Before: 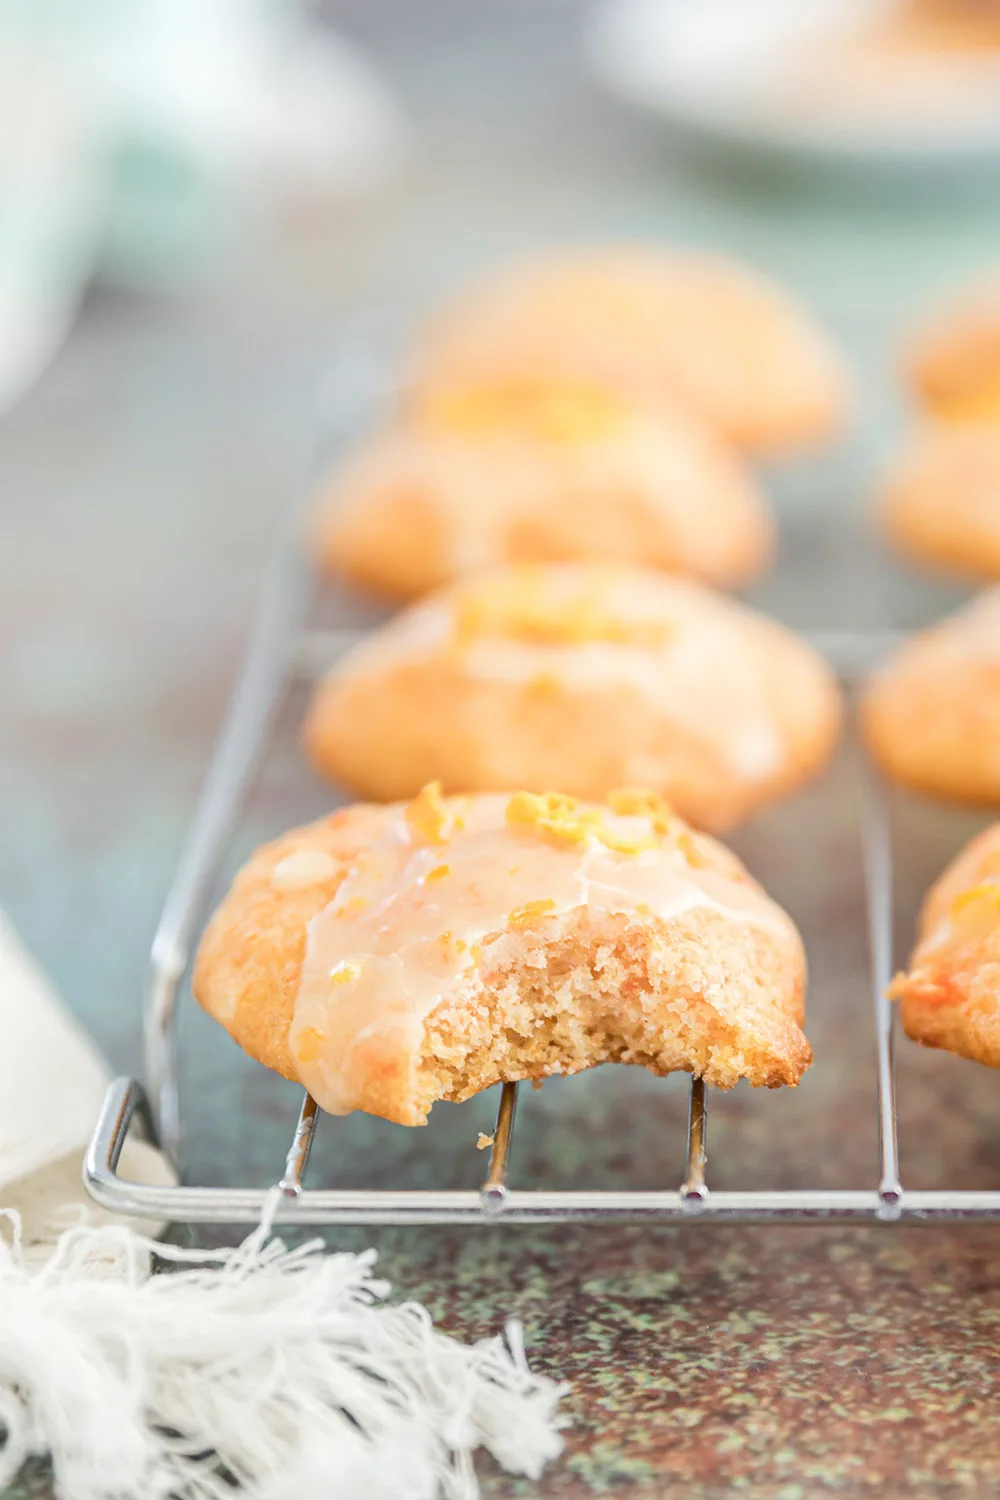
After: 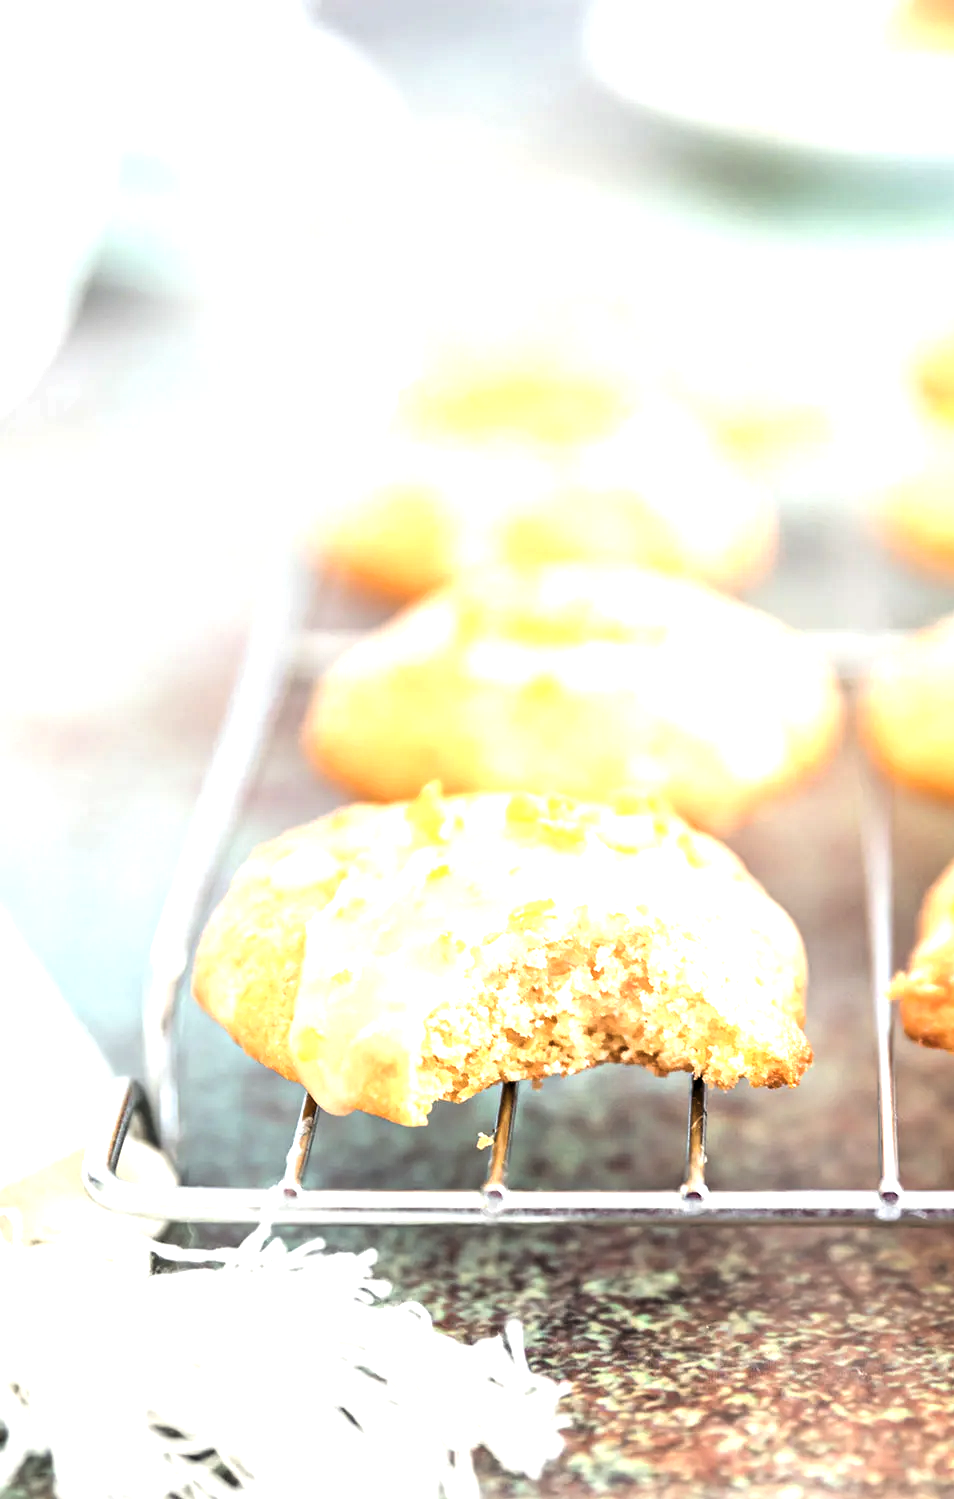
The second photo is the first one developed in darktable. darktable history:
levels: levels [0.182, 0.542, 0.902]
exposure: black level correction 0, exposure 0.691 EV, compensate highlight preservation false
crop: right 4.502%, bottom 0.019%
